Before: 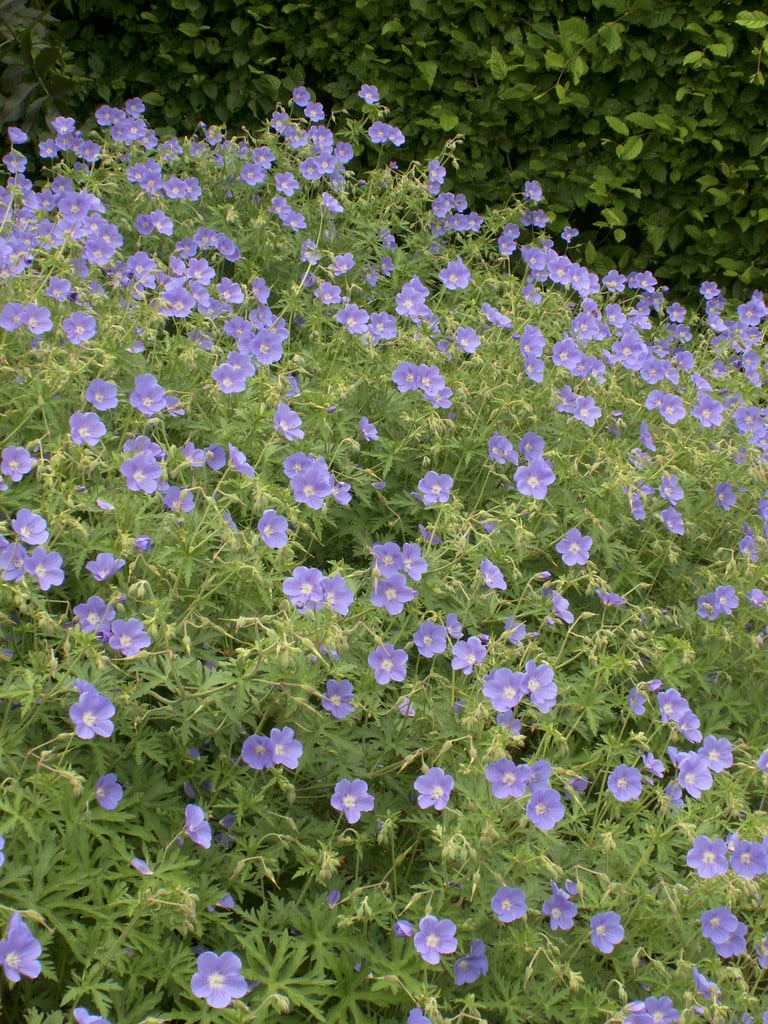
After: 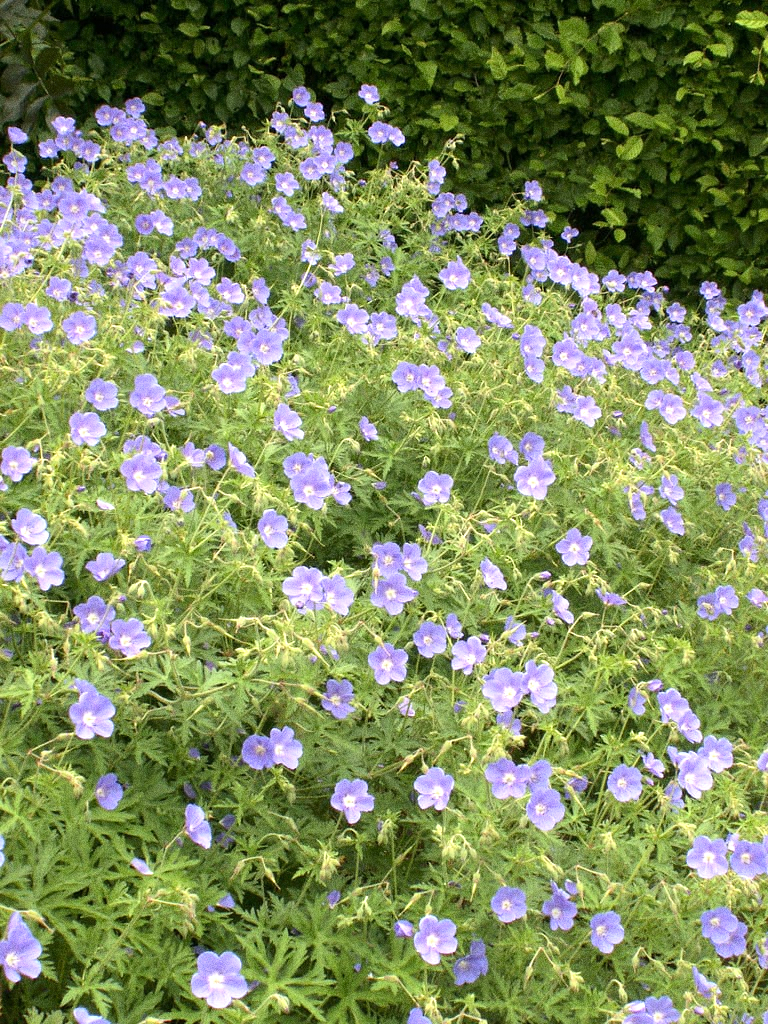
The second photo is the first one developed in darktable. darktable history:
grain: coarseness 0.09 ISO, strength 40%
levels: levels [0, 0.394, 0.787]
